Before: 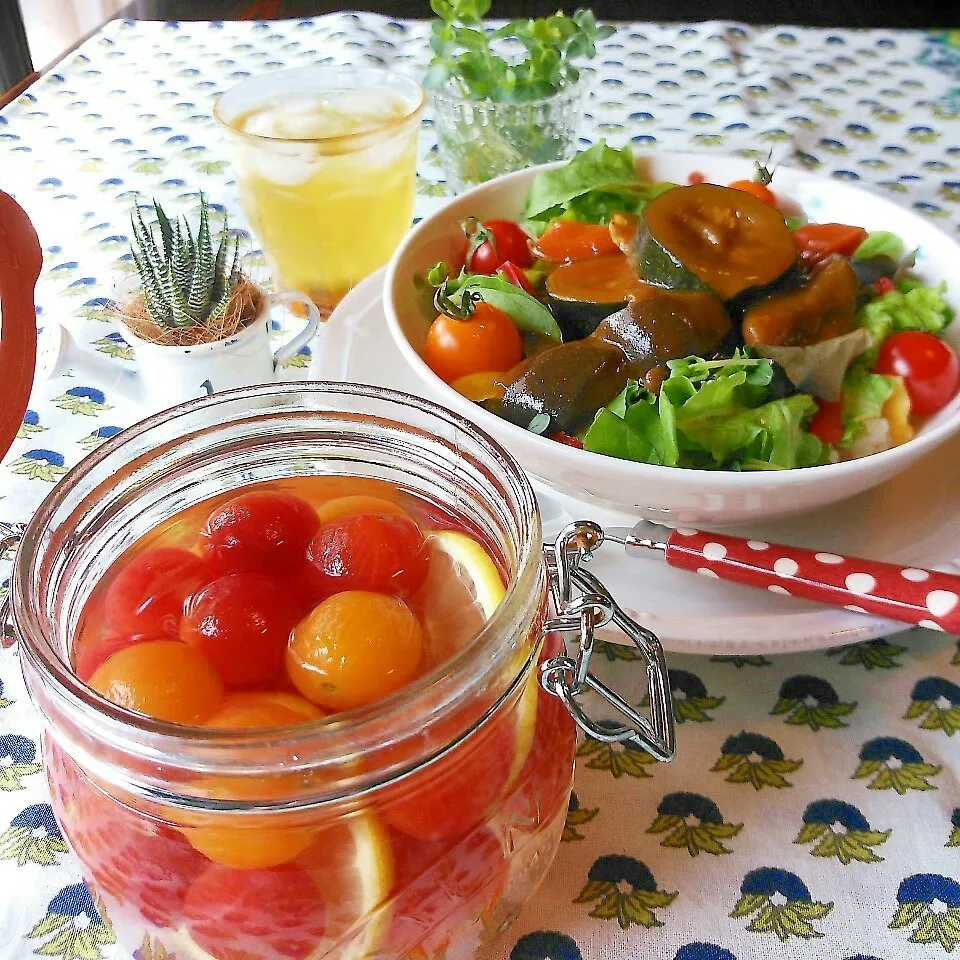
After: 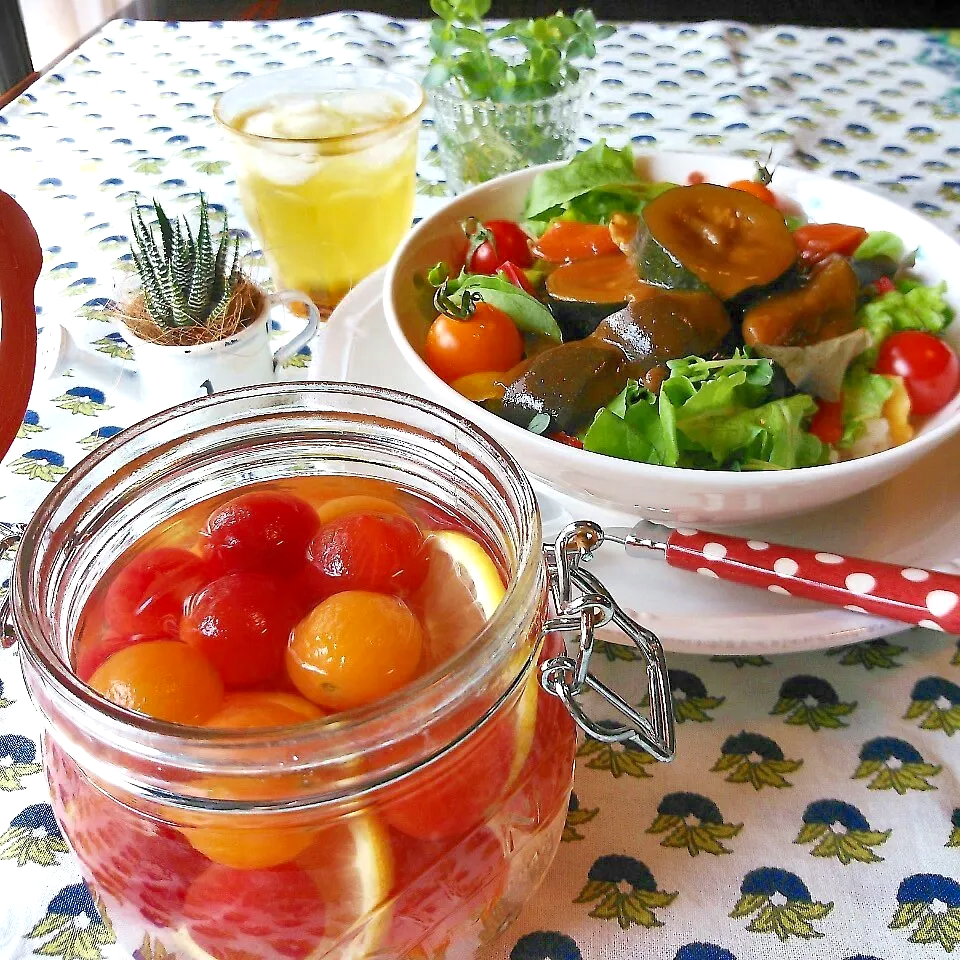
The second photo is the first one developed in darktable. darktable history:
shadows and highlights: soften with gaussian
exposure: exposure 0.171 EV, compensate highlight preservation false
